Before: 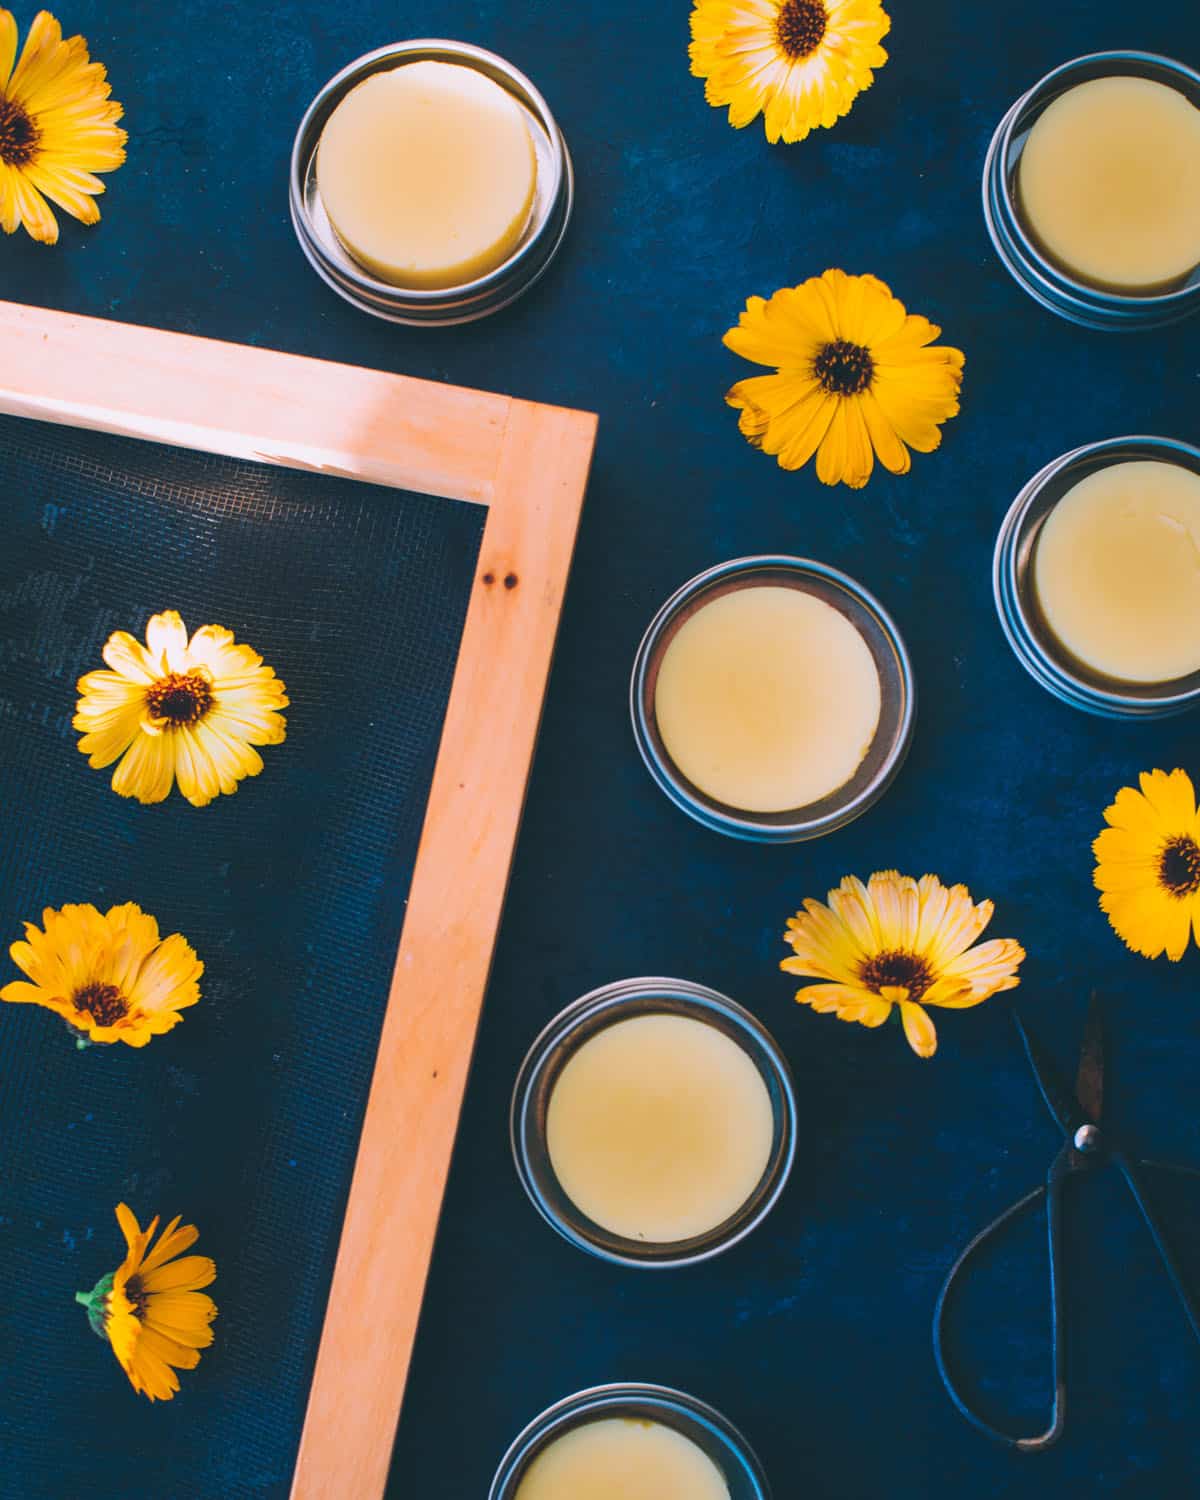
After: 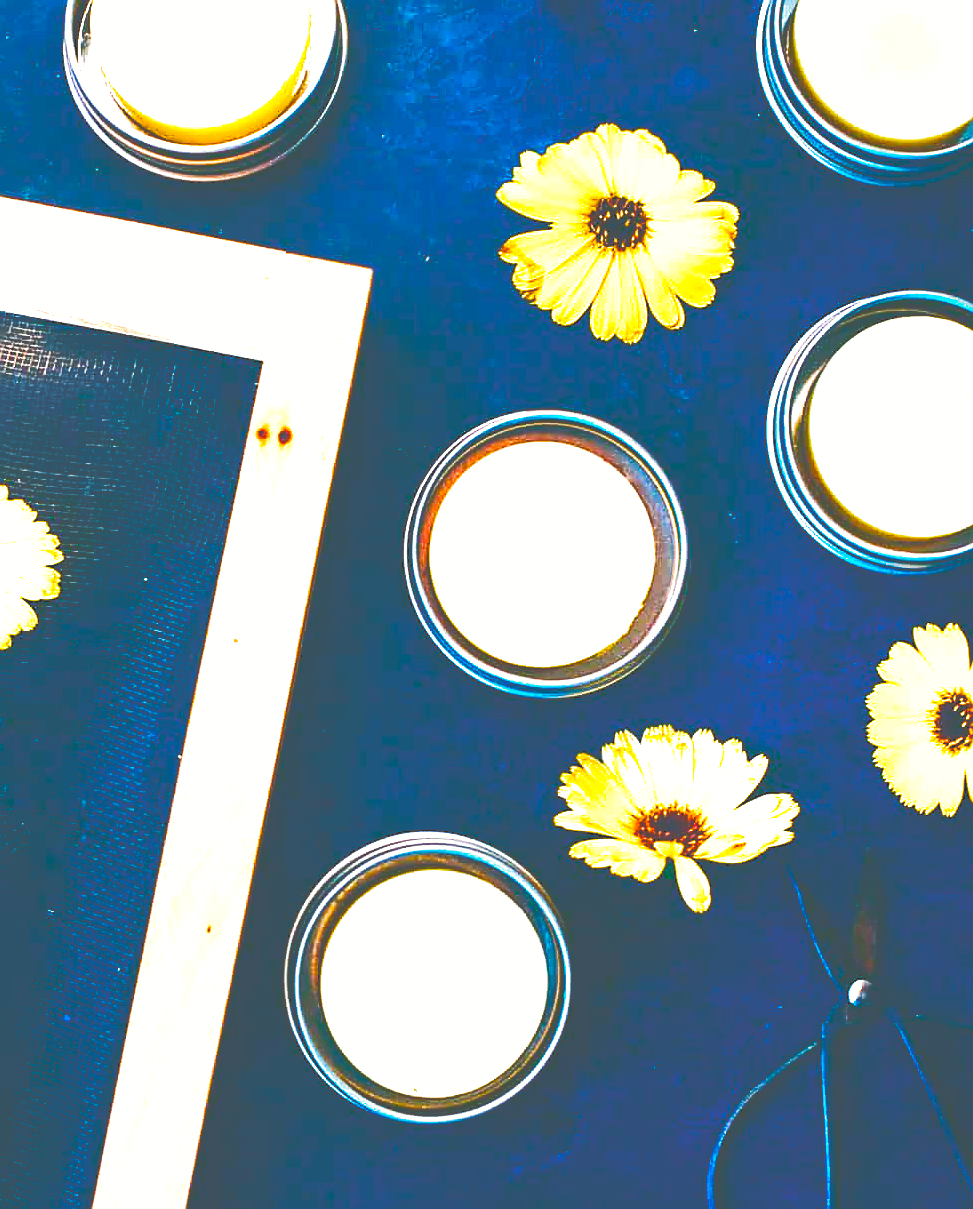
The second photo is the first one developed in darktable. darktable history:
sharpen: radius 1.351, amount 1.255, threshold 0.658
color balance rgb: shadows lift › chroma 2.012%, shadows lift › hue 215.73°, linear chroma grading › global chroma 25.213%, perceptual saturation grading › global saturation 33.233%, perceptual brilliance grading › global brilliance 30.385%, perceptual brilliance grading › highlights 49.521%, perceptual brilliance grading › mid-tones 49.691%, perceptual brilliance grading › shadows -21.795%
crop: left 18.841%, top 9.709%, right 0%, bottom 9.664%
tone curve: curves: ch0 [(0, 0) (0.003, 0.313) (0.011, 0.317) (0.025, 0.317) (0.044, 0.322) (0.069, 0.327) (0.1, 0.335) (0.136, 0.347) (0.177, 0.364) (0.224, 0.384) (0.277, 0.421) (0.335, 0.459) (0.399, 0.501) (0.468, 0.554) (0.543, 0.611) (0.623, 0.679) (0.709, 0.751) (0.801, 0.804) (0.898, 0.844) (1, 1)], color space Lab, independent channels, preserve colors none
color correction: highlights b* 2.9
levels: levels [0, 0.492, 0.984]
filmic rgb: black relative exposure -8.01 EV, white relative exposure 4.06 EV, hardness 4.19, contrast 1.368, add noise in highlights 0, preserve chrominance no, color science v3 (2019), use custom middle-gray values true, contrast in highlights soft
